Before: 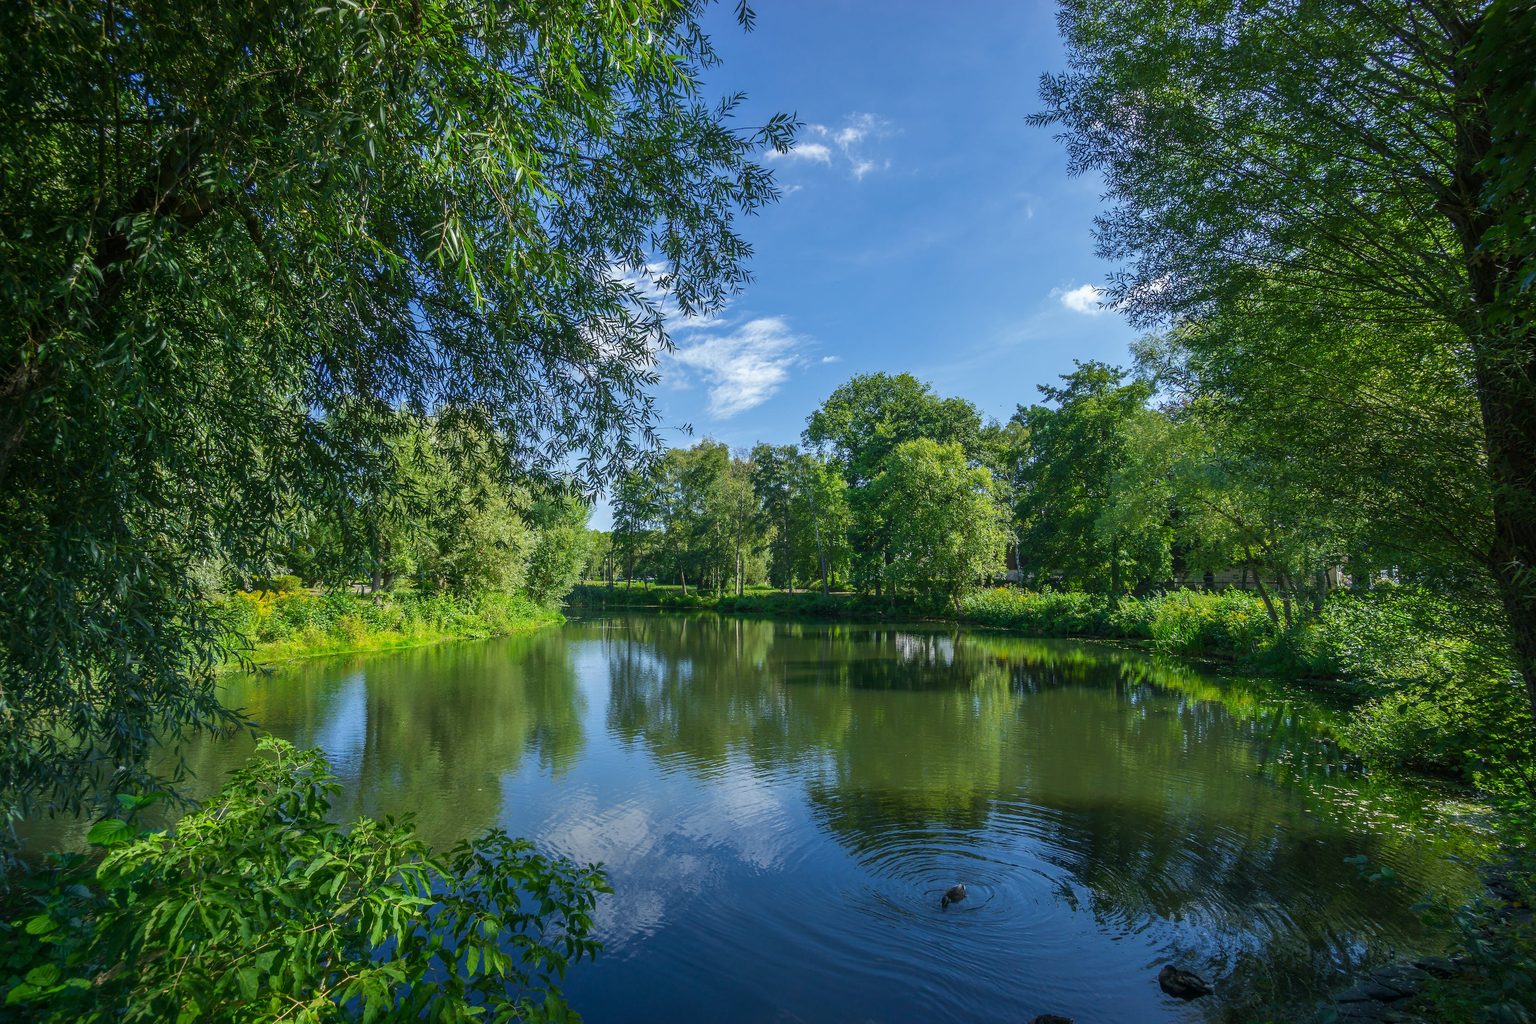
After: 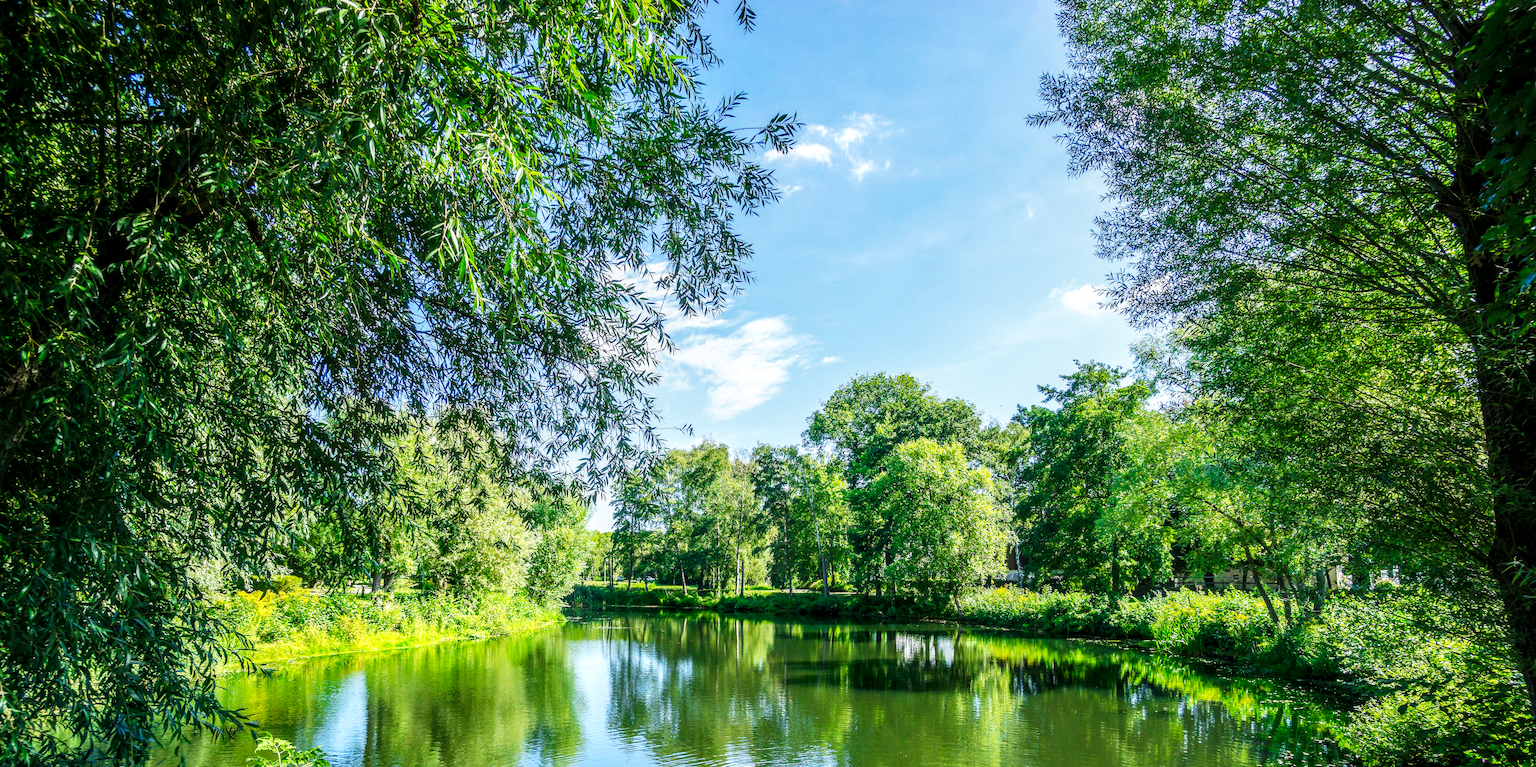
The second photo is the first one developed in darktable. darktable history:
base curve: curves: ch0 [(0, 0) (0.007, 0.004) (0.027, 0.03) (0.046, 0.07) (0.207, 0.54) (0.442, 0.872) (0.673, 0.972) (1, 1)], preserve colors none
local contrast: detail 130%
crop: bottom 24.988%
